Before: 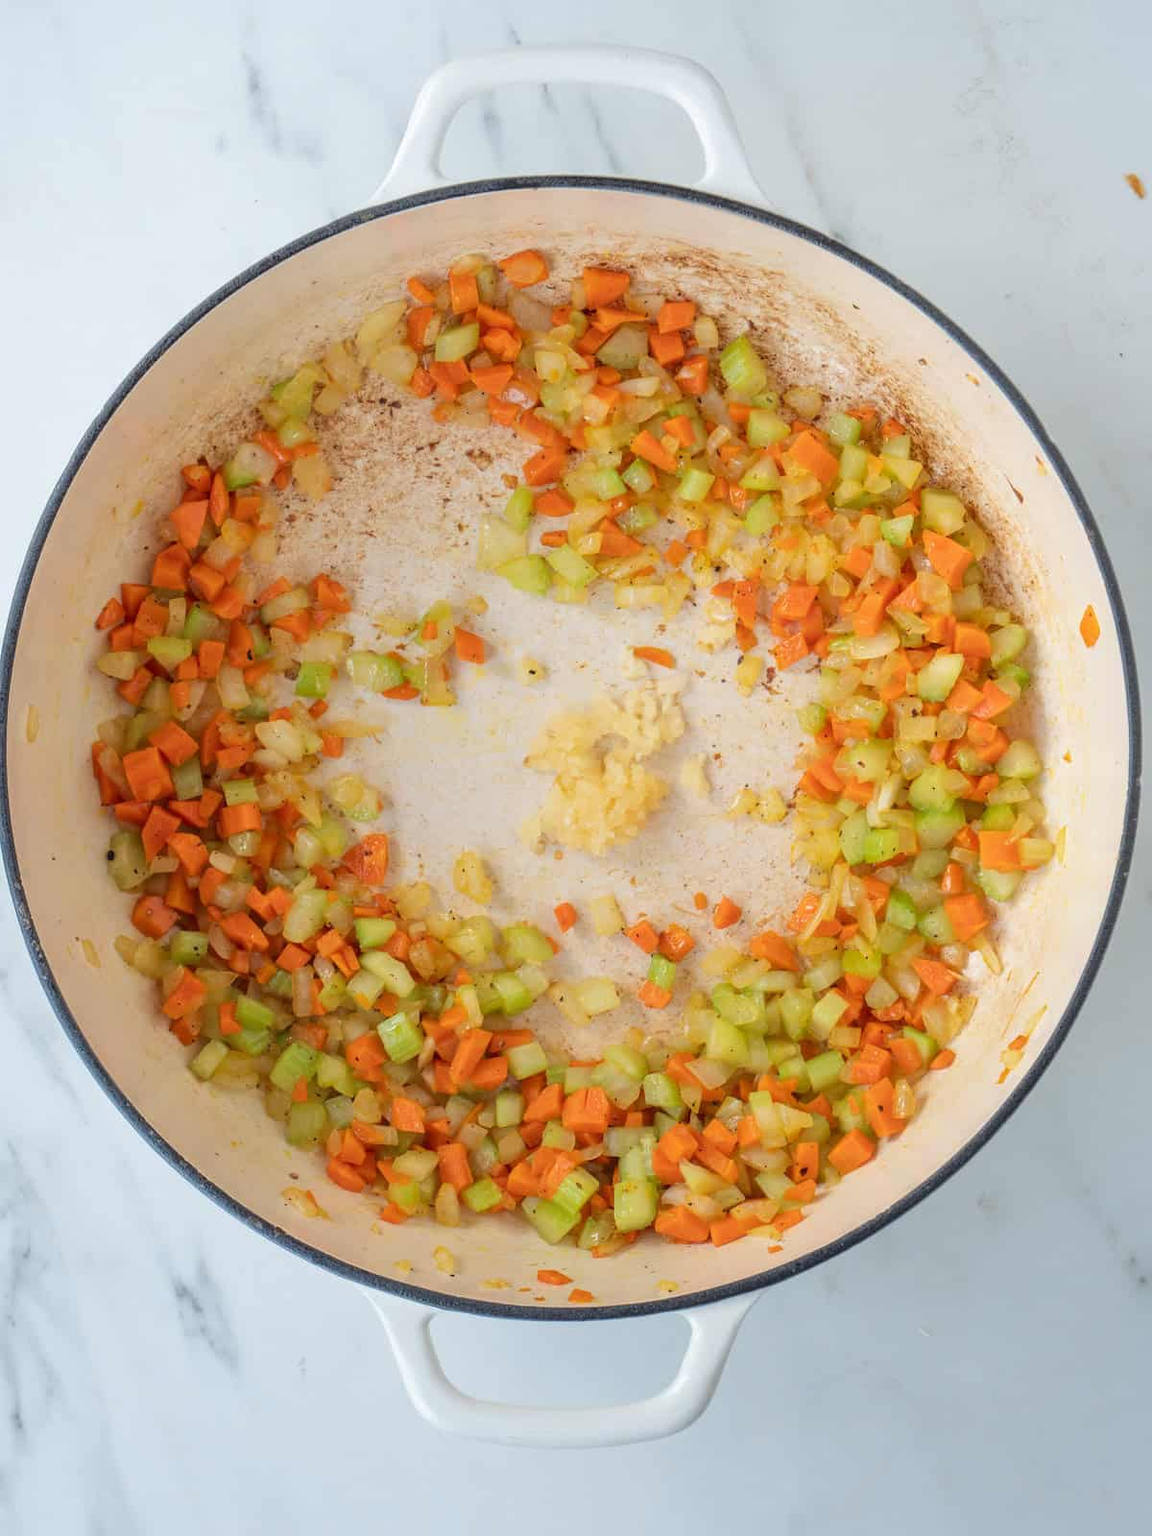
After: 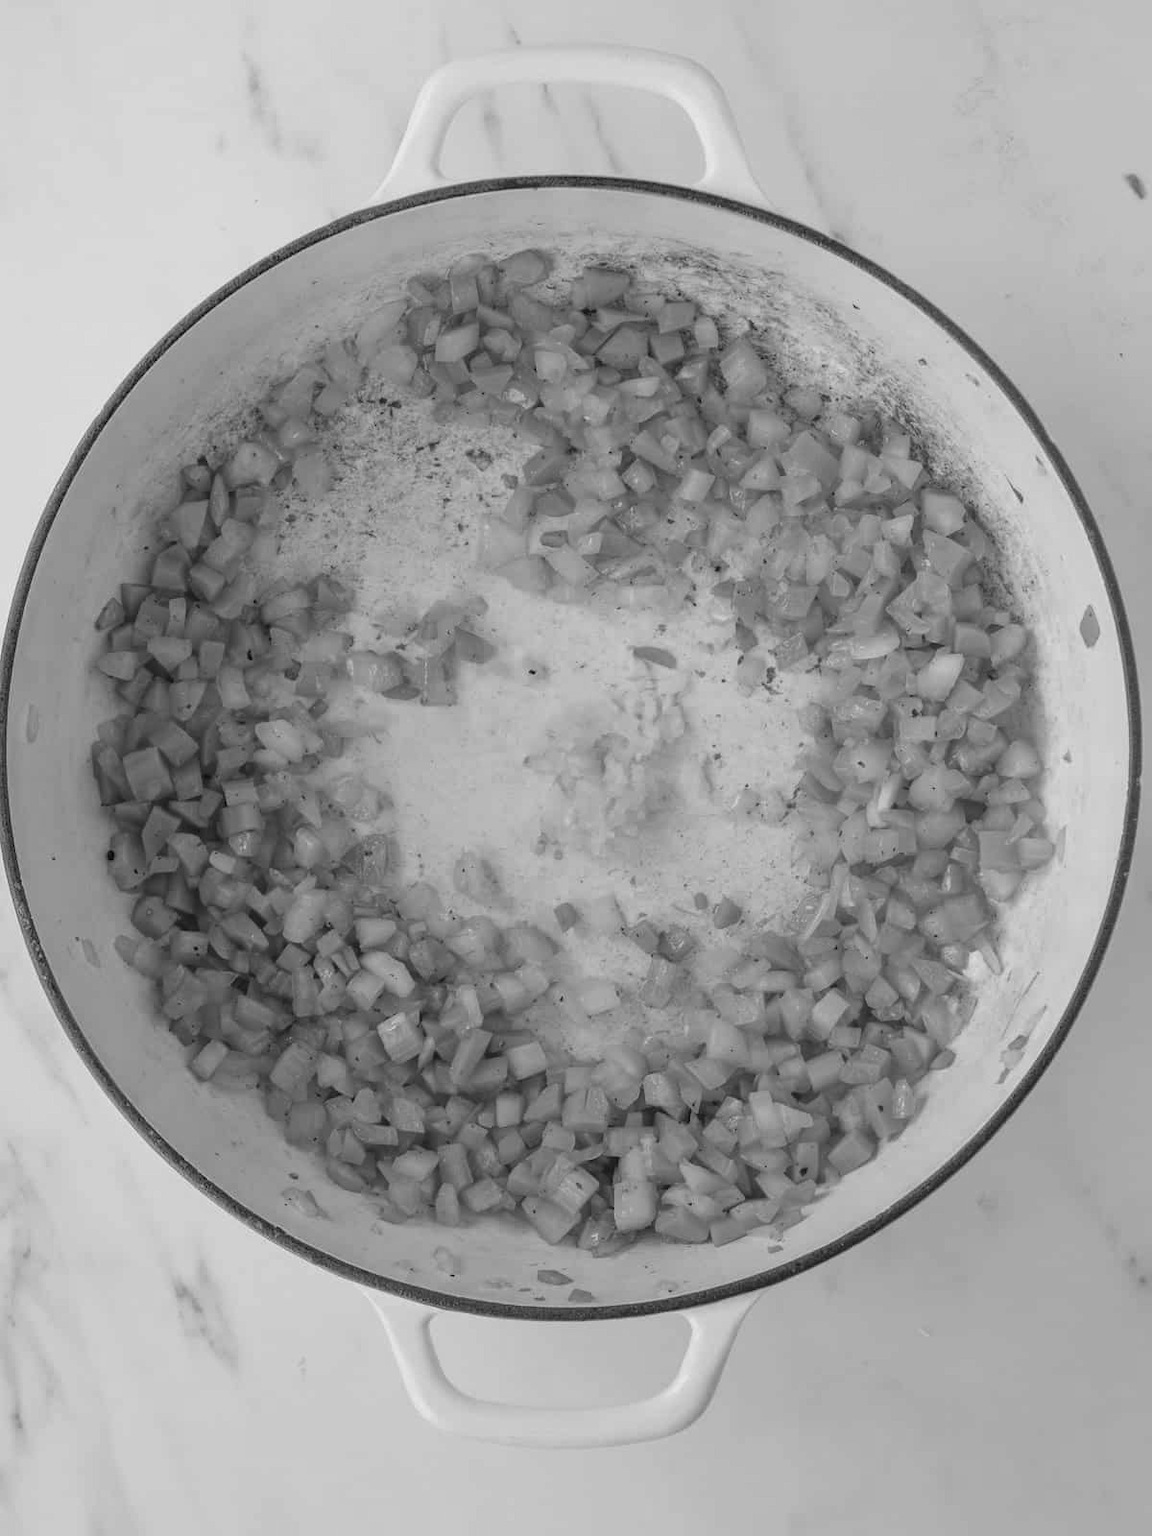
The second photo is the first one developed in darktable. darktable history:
exposure: exposure -0.177 EV, compensate highlight preservation false
color calibration: output gray [0.21, 0.42, 0.37, 0], gray › normalize channels true, illuminant same as pipeline (D50), adaptation XYZ, x 0.346, y 0.359, gamut compression 0
